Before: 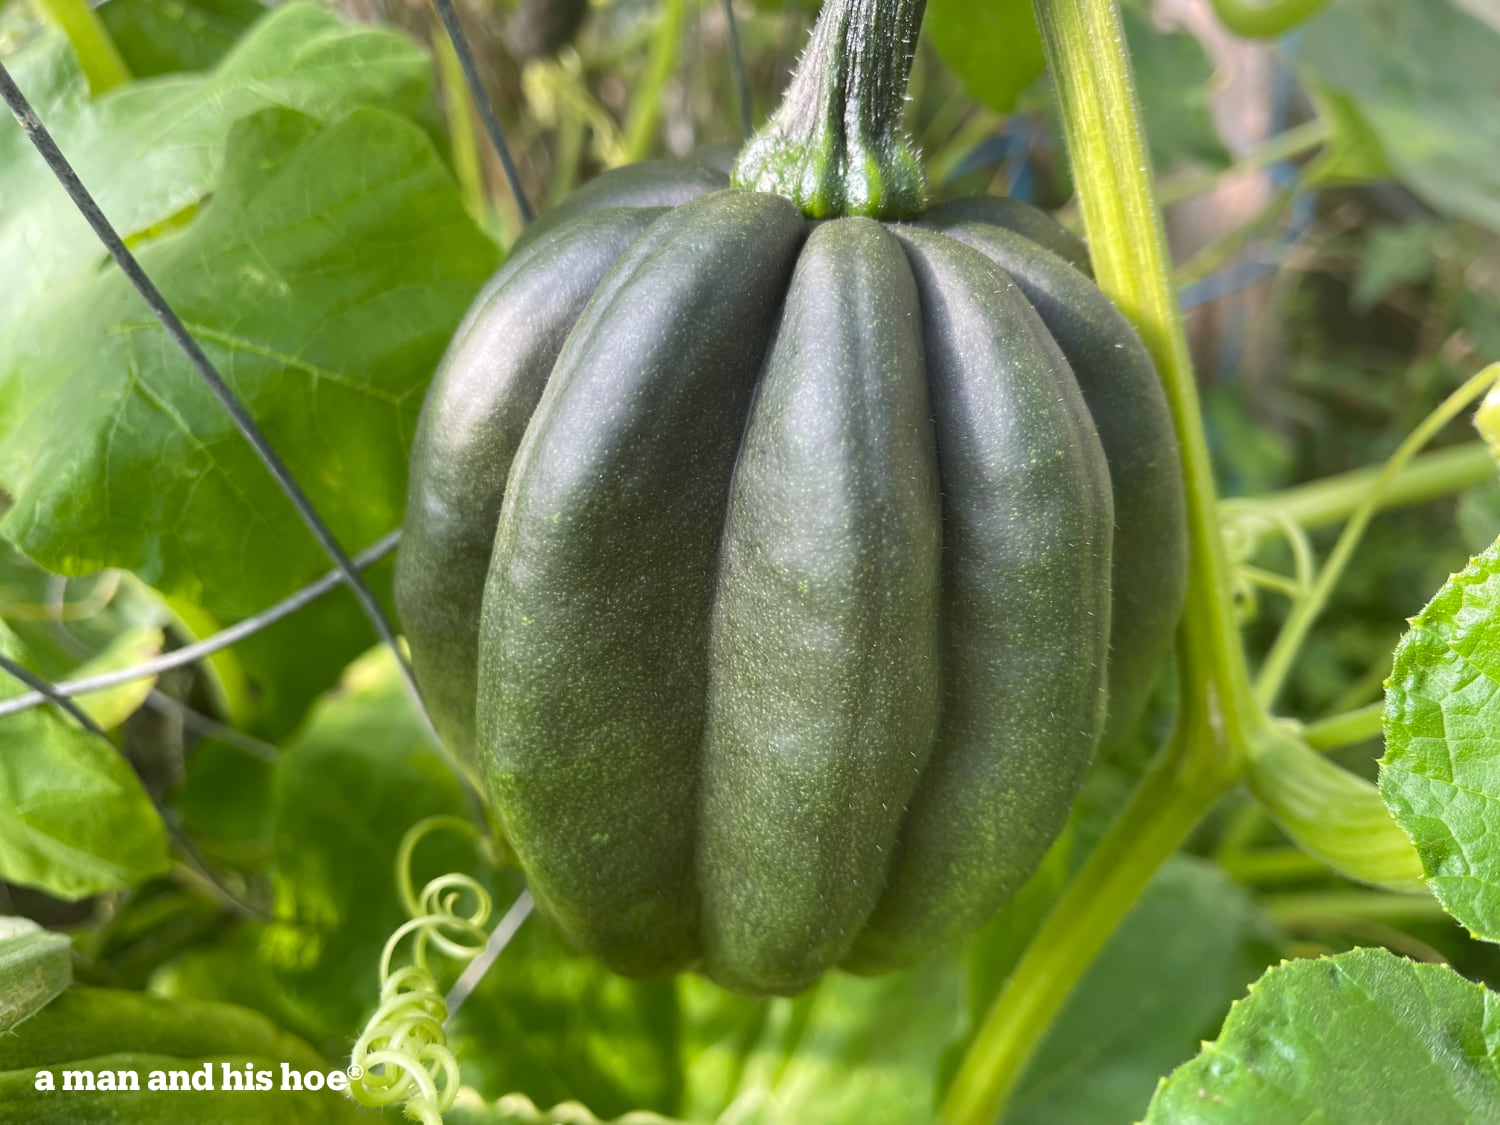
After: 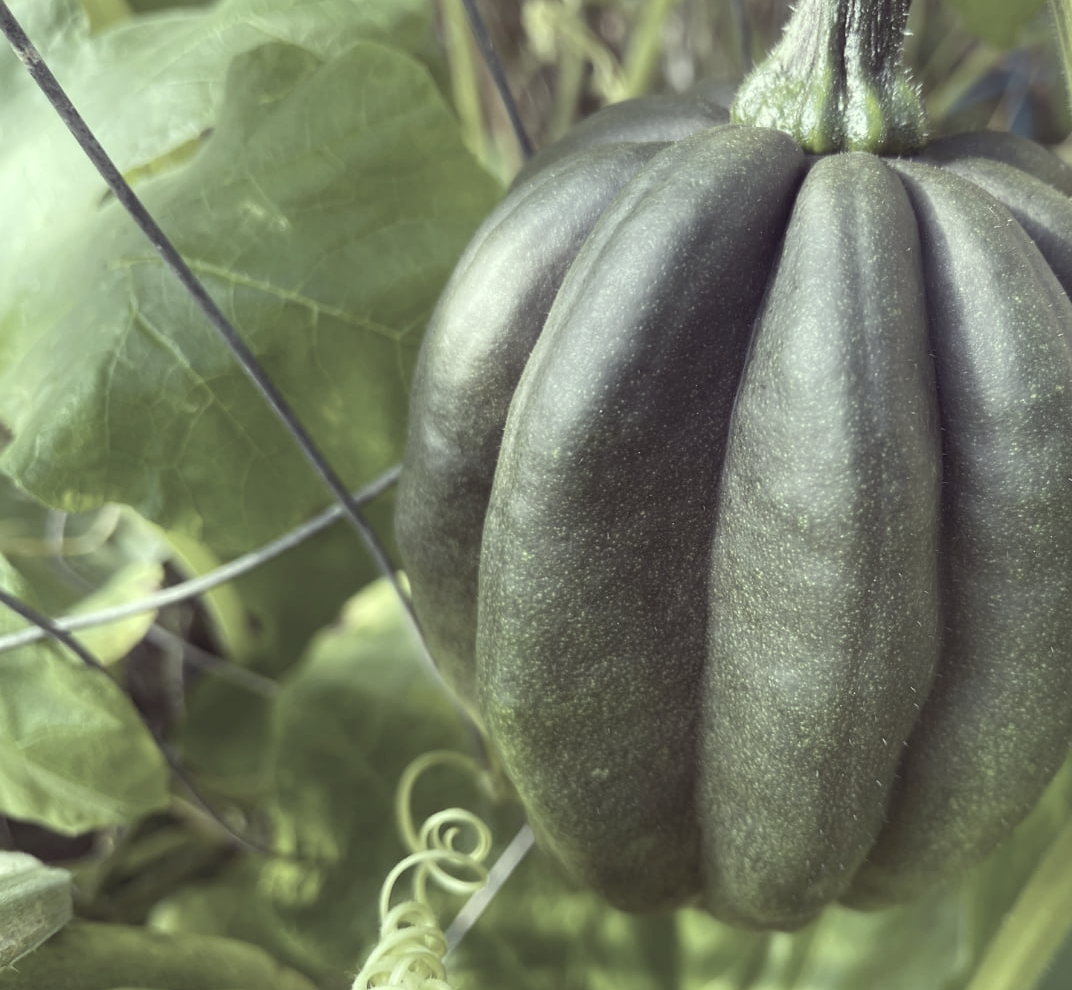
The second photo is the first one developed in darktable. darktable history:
crop: top 5.803%, right 27.864%, bottom 5.804%
bloom: size 9%, threshold 100%, strength 7%
color correction: highlights a* -20.17, highlights b* 20.27, shadows a* 20.03, shadows b* -20.46, saturation 0.43
